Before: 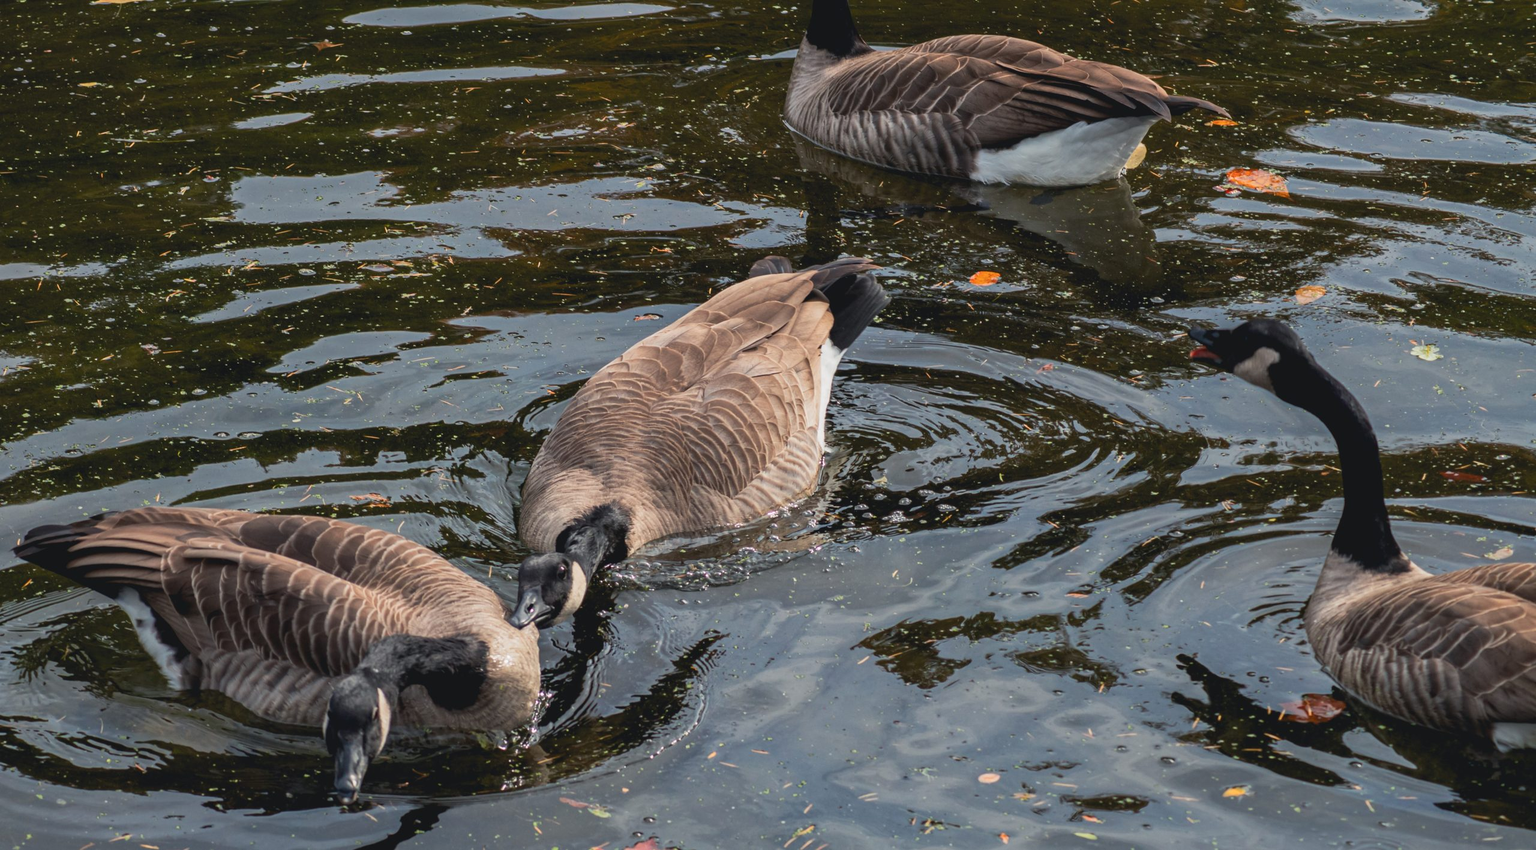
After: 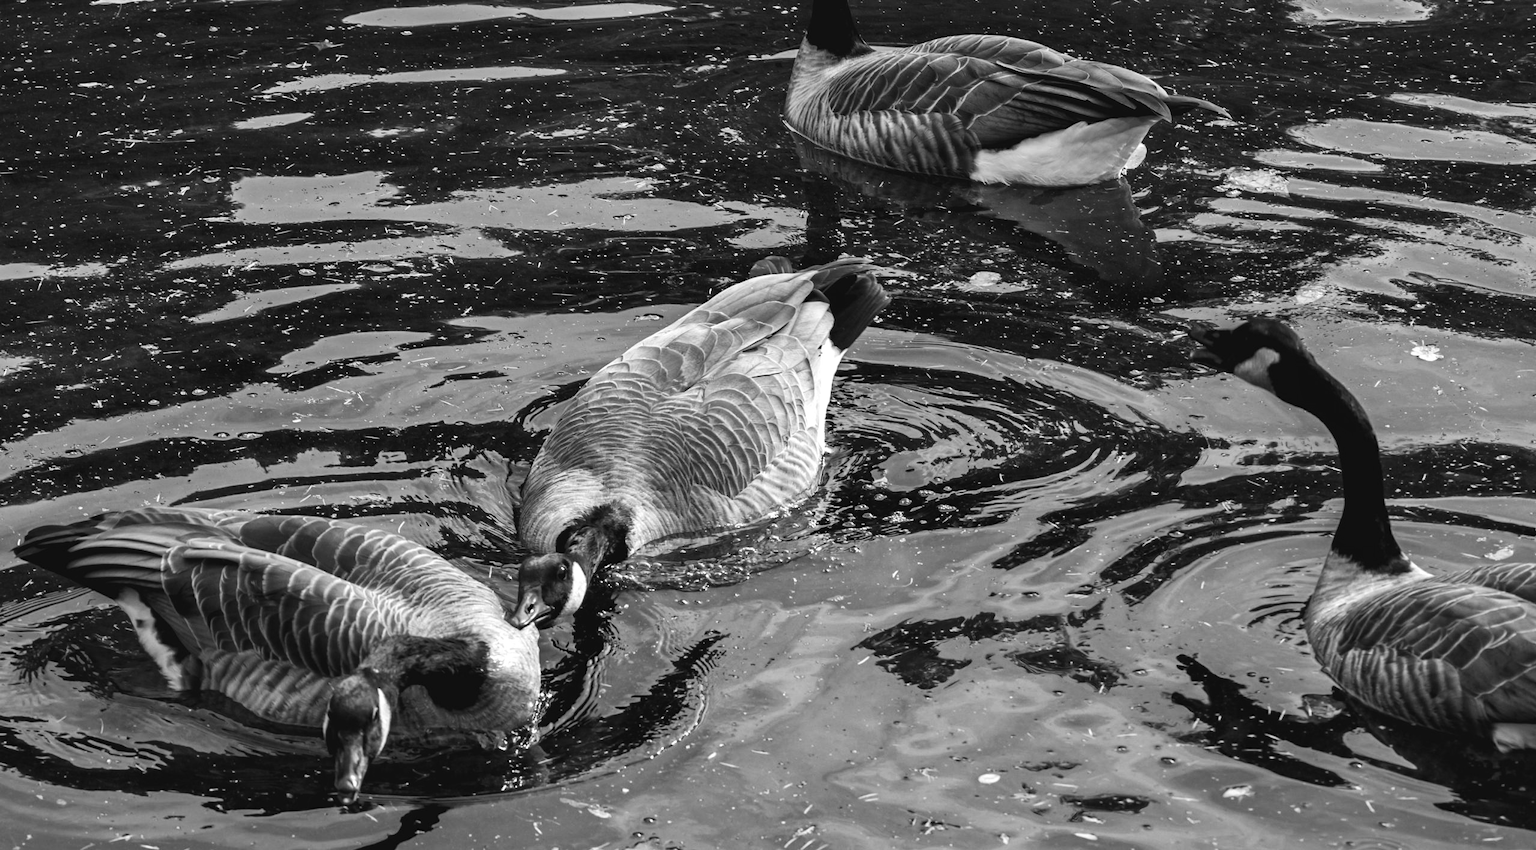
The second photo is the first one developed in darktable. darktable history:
monochrome: on, module defaults
tone equalizer: -8 EV -0.75 EV, -7 EV -0.7 EV, -6 EV -0.6 EV, -5 EV -0.4 EV, -3 EV 0.4 EV, -2 EV 0.6 EV, -1 EV 0.7 EV, +0 EV 0.75 EV, edges refinement/feathering 500, mask exposure compensation -1.57 EV, preserve details no
shadows and highlights: radius 125.46, shadows 30.51, highlights -30.51, low approximation 0.01, soften with gaussian
